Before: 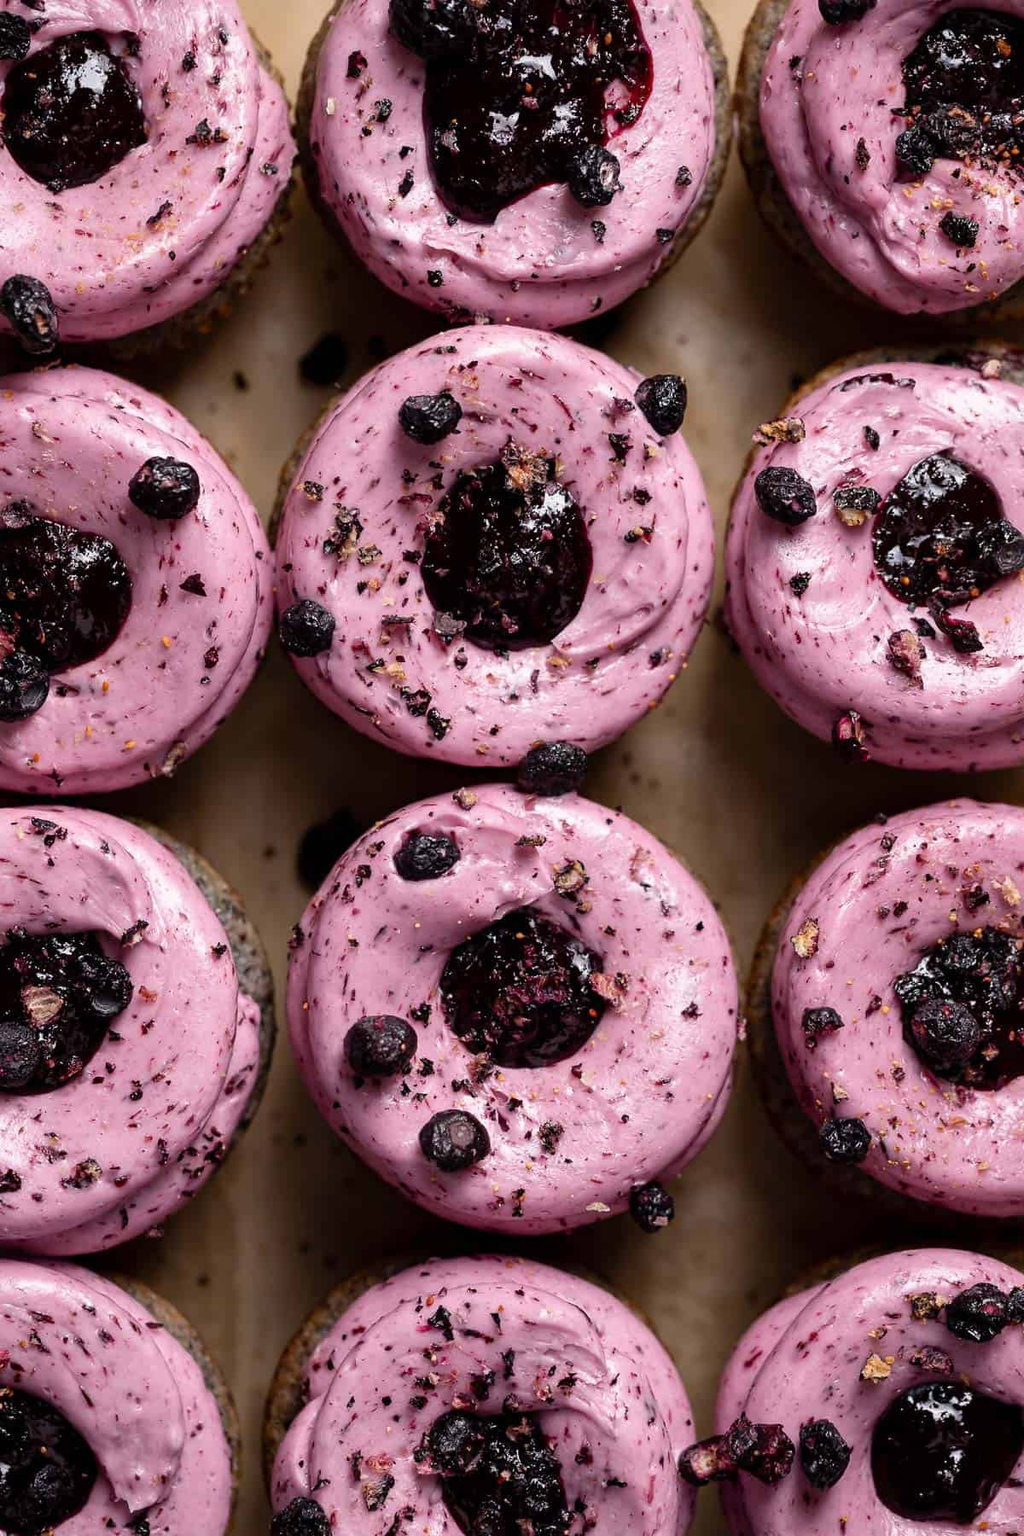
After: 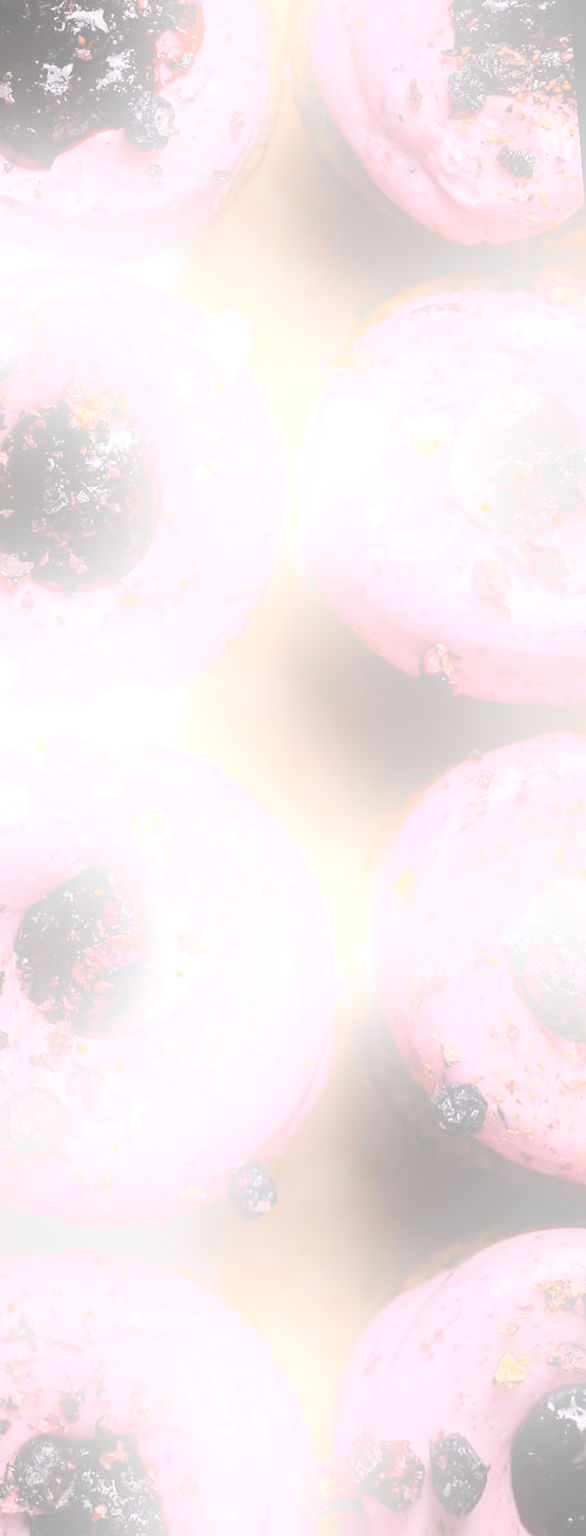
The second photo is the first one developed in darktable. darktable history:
crop: left 41.402%
rotate and perspective: rotation -1.68°, lens shift (vertical) -0.146, crop left 0.049, crop right 0.912, crop top 0.032, crop bottom 0.96
contrast brightness saturation: brightness 0.18, saturation -0.5
bloom: size 25%, threshold 5%, strength 90%
